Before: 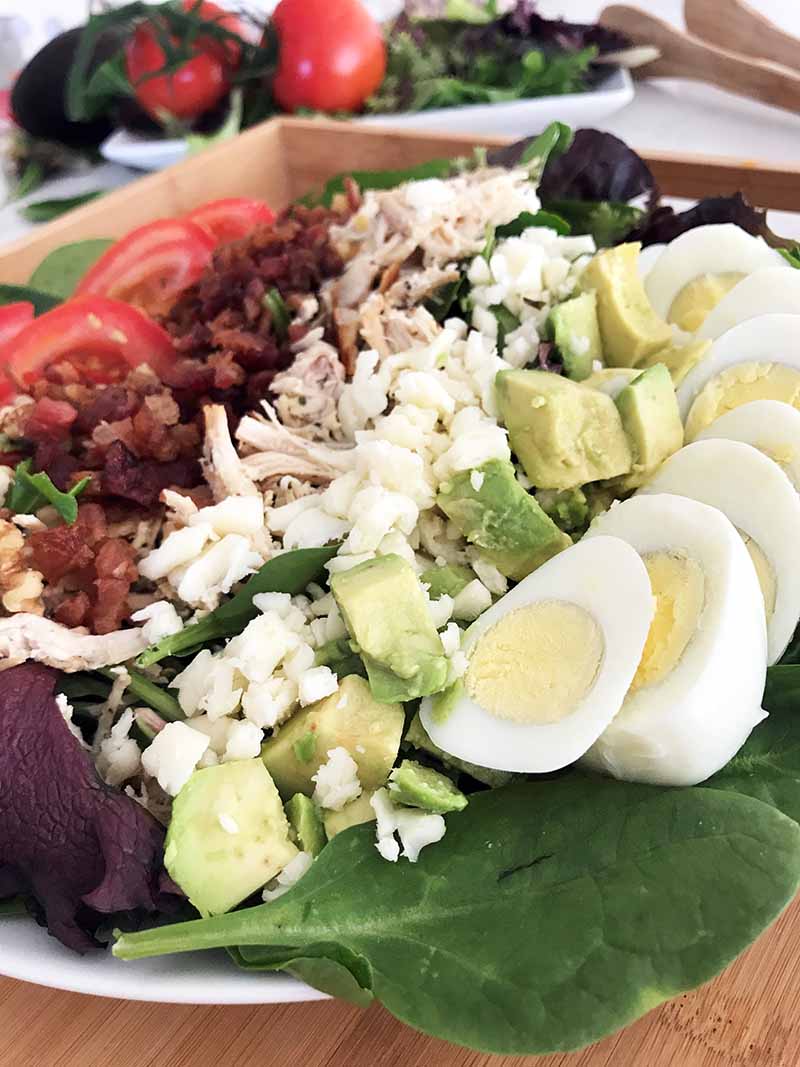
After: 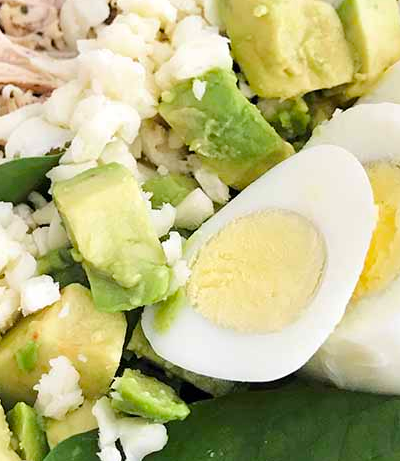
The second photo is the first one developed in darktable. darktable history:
color balance rgb: perceptual saturation grading › global saturation 25.529%, perceptual brilliance grading › mid-tones 10.341%, perceptual brilliance grading › shadows 15.241%
crop: left 34.841%, top 36.67%, right 15.037%, bottom 20.102%
